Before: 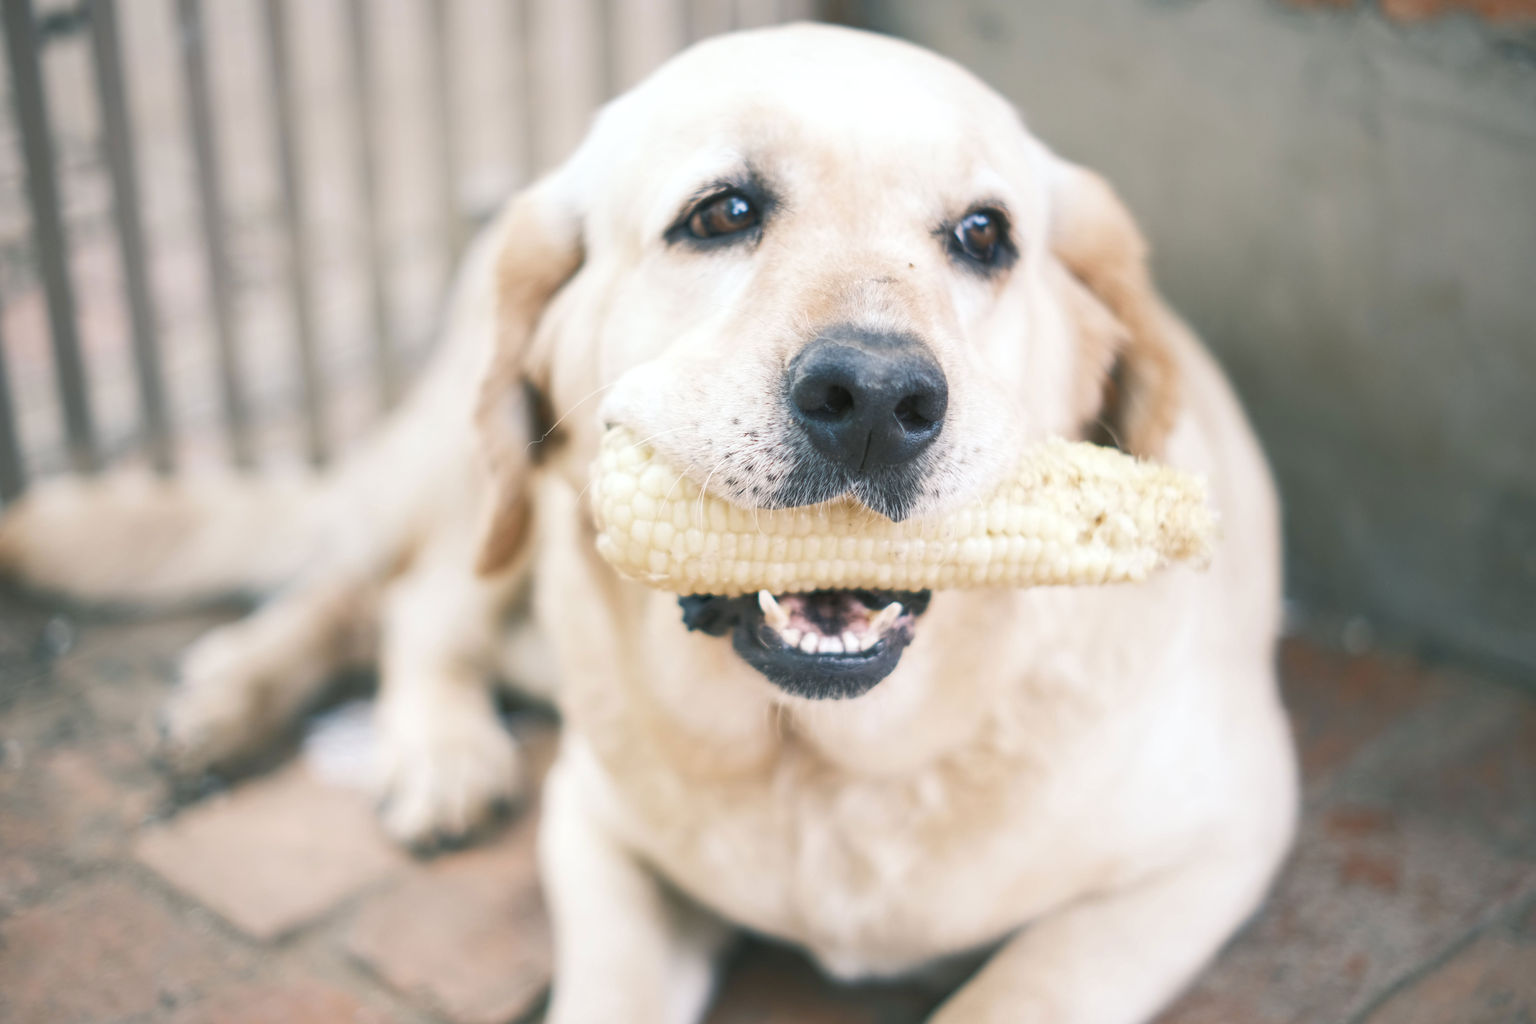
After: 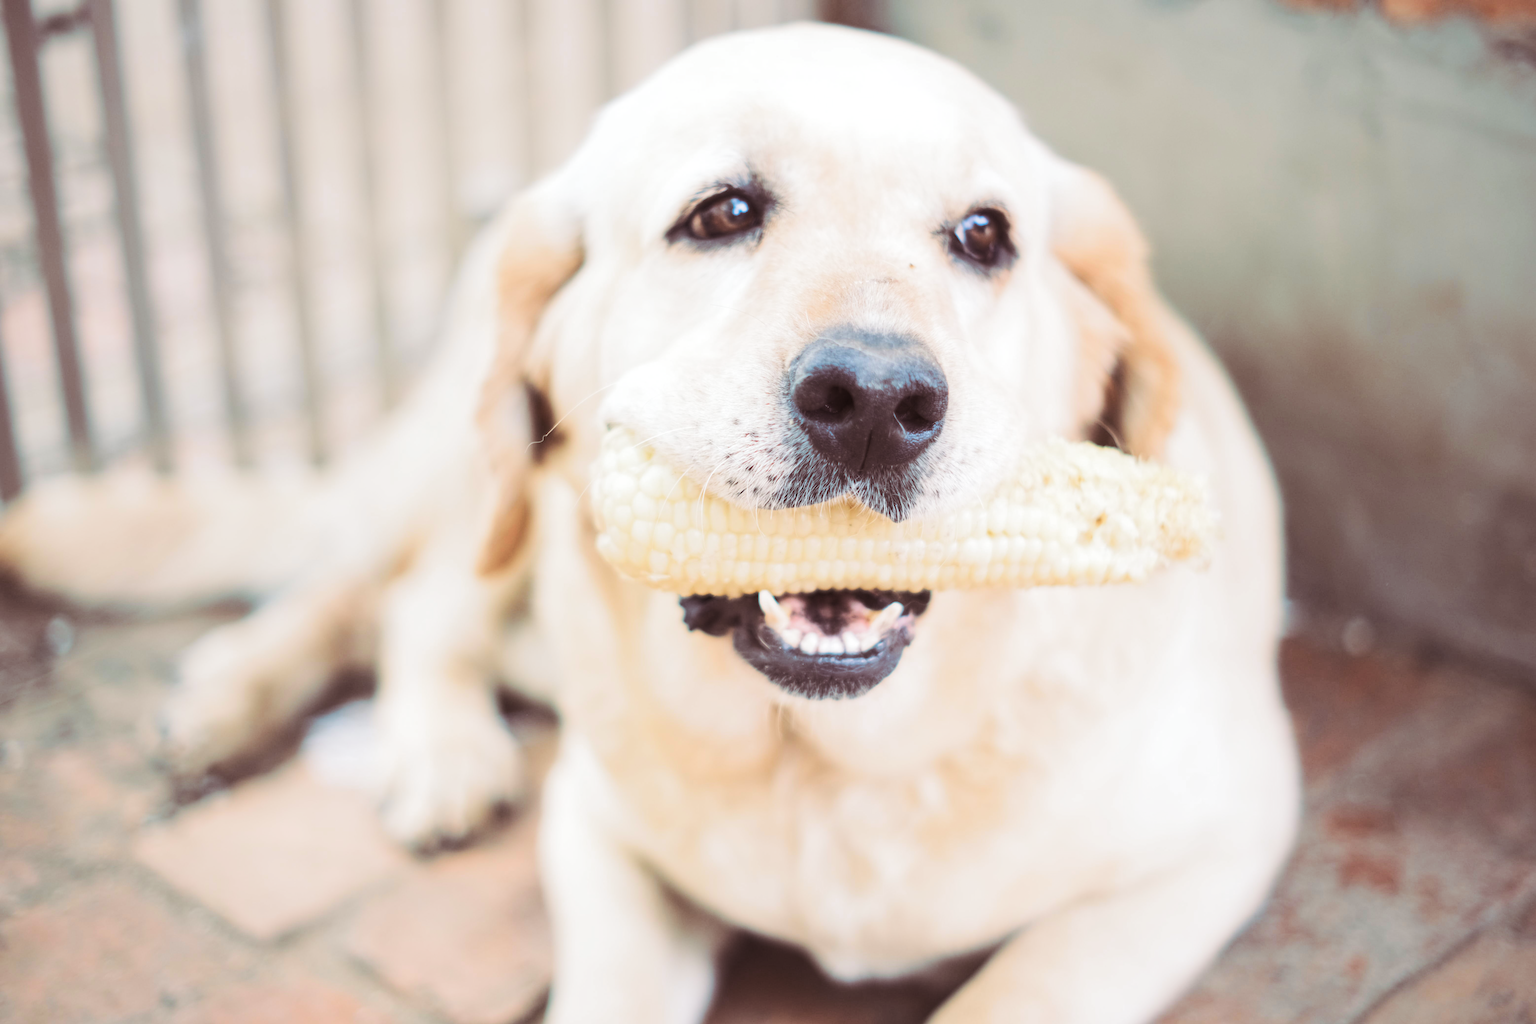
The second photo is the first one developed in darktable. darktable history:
rgb curve: curves: ch0 [(0, 0) (0.284, 0.292) (0.505, 0.644) (1, 1)]; ch1 [(0, 0) (0.284, 0.292) (0.505, 0.644) (1, 1)]; ch2 [(0, 0) (0.284, 0.292) (0.505, 0.644) (1, 1)], compensate middle gray true
color balance rgb: perceptual saturation grading › global saturation 20%, perceptual saturation grading › highlights -25%, perceptual saturation grading › shadows 25%
split-toning: shadows › saturation 0.41, highlights › saturation 0, compress 33.55%
